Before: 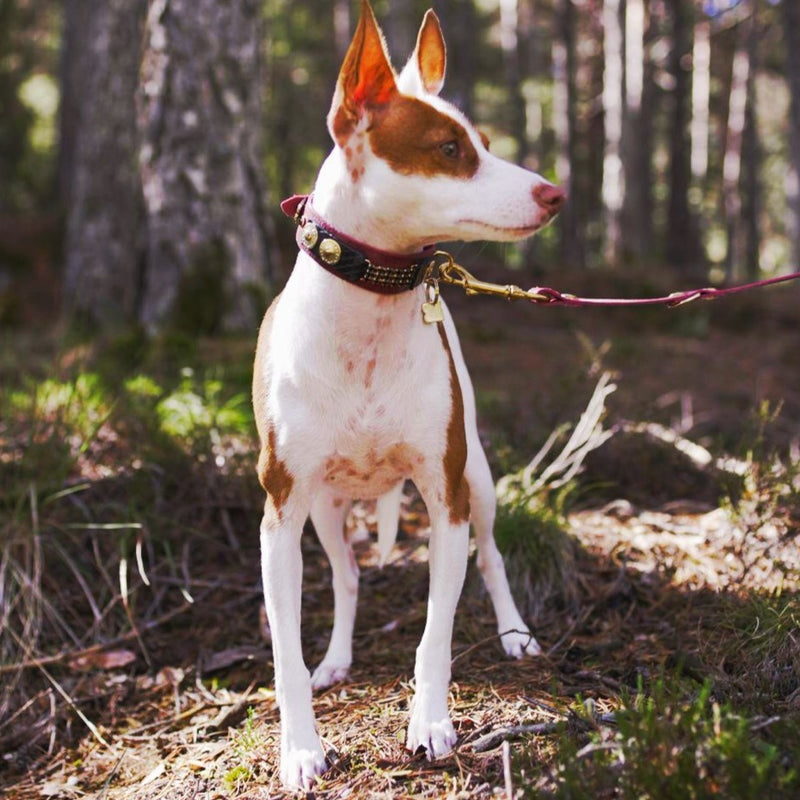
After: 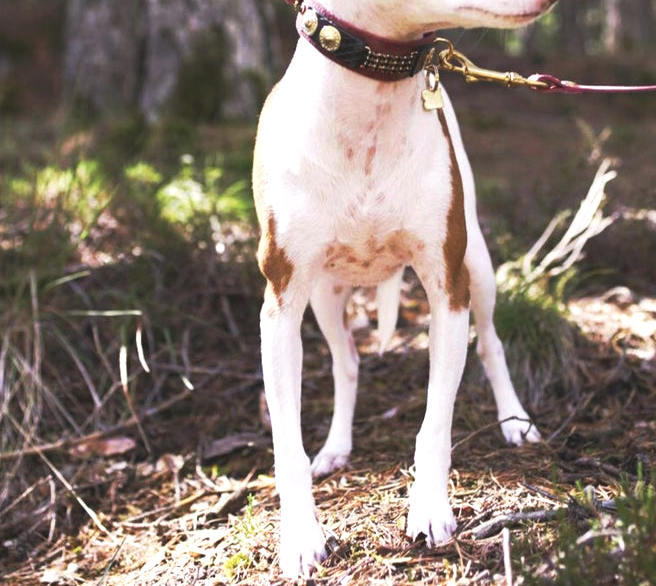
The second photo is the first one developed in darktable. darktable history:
crop: top 26.644%, right 17.987%
color correction: highlights b* -0.012, saturation 0.791
exposure: black level correction -0.005, exposure 0.611 EV, compensate highlight preservation false
